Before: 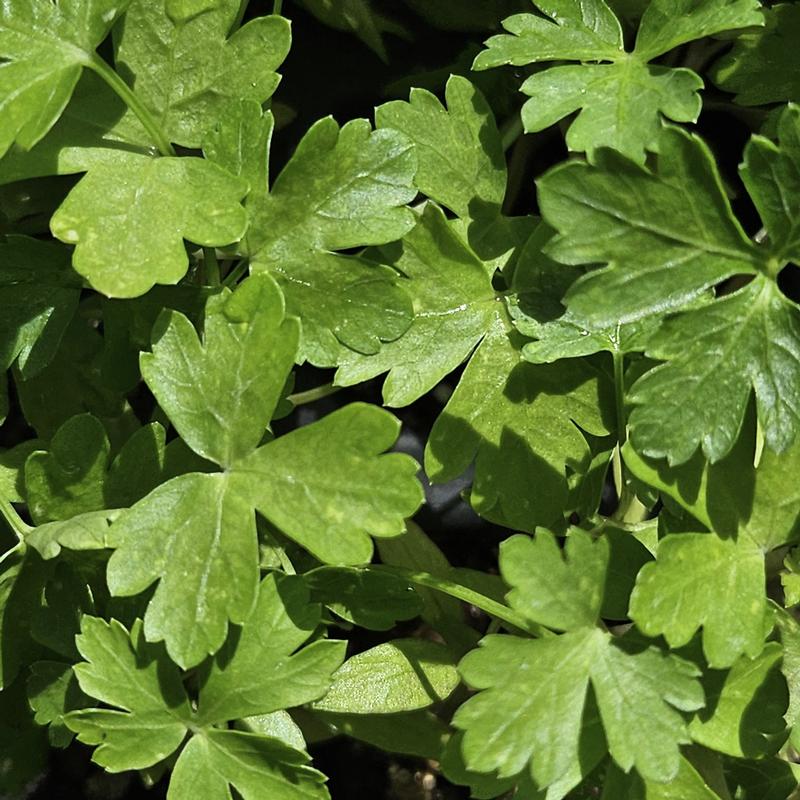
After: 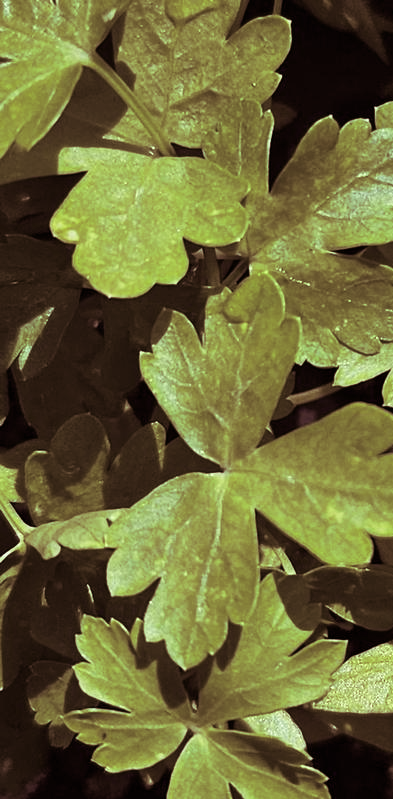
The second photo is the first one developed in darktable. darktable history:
crop and rotate: left 0%, top 0%, right 50.845%
split-toning: on, module defaults
color zones: curves: ch0 [(0.068, 0.464) (0.25, 0.5) (0.48, 0.508) (0.75, 0.536) (0.886, 0.476) (0.967, 0.456)]; ch1 [(0.066, 0.456) (0.25, 0.5) (0.616, 0.508) (0.746, 0.56) (0.934, 0.444)]
